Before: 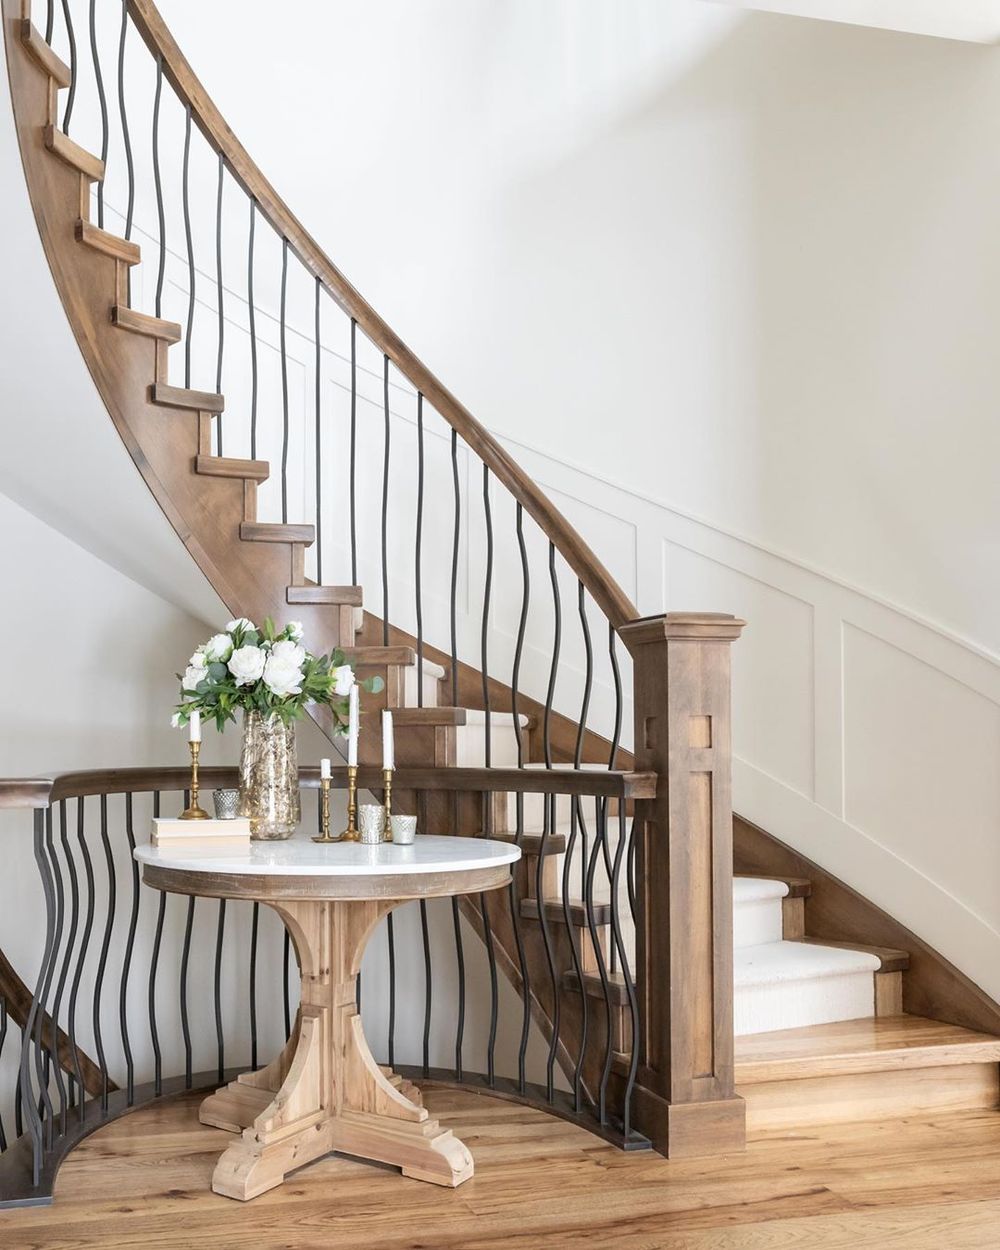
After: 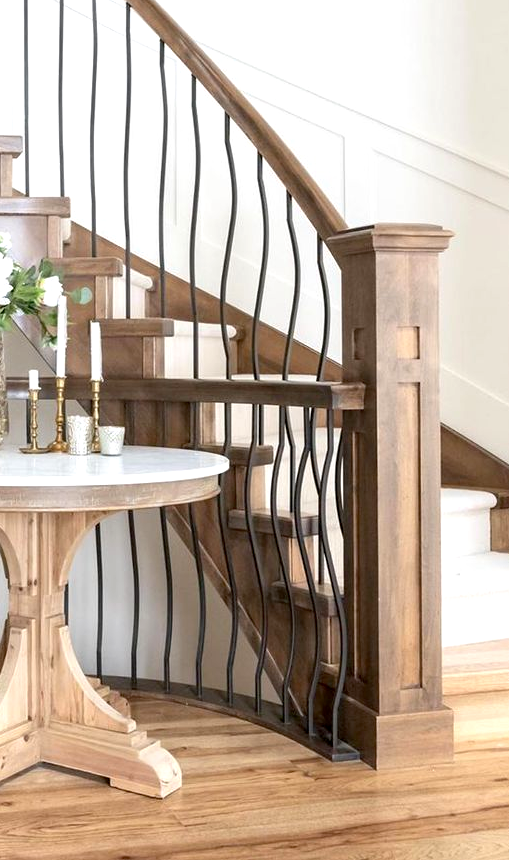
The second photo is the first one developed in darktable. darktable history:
crop and rotate: left 29.237%, top 31.152%, right 19.807%
exposure: black level correction 0.005, exposure 0.417 EV, compensate highlight preservation false
